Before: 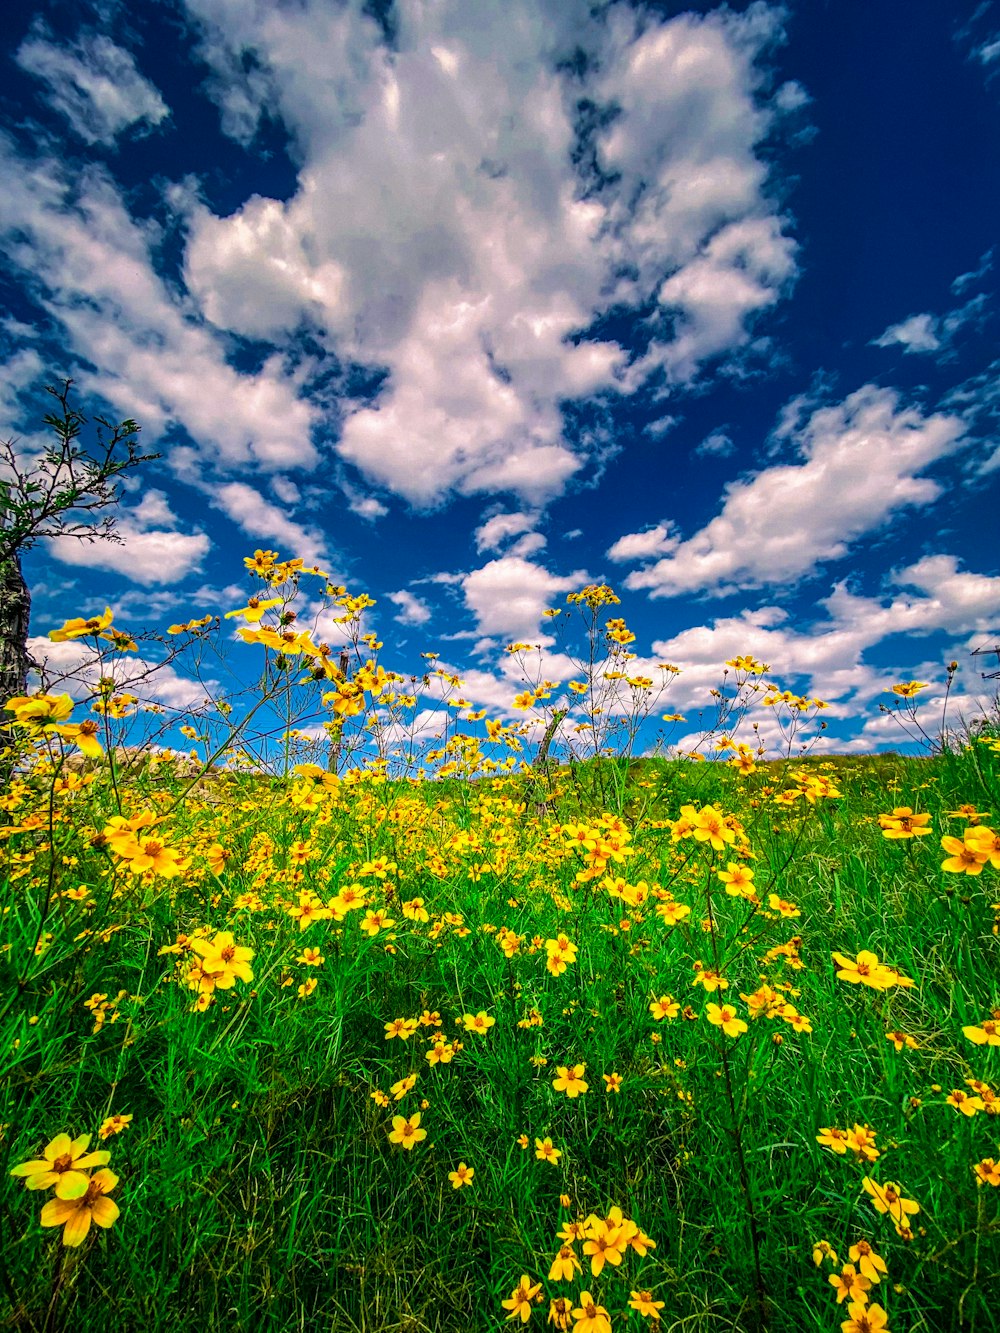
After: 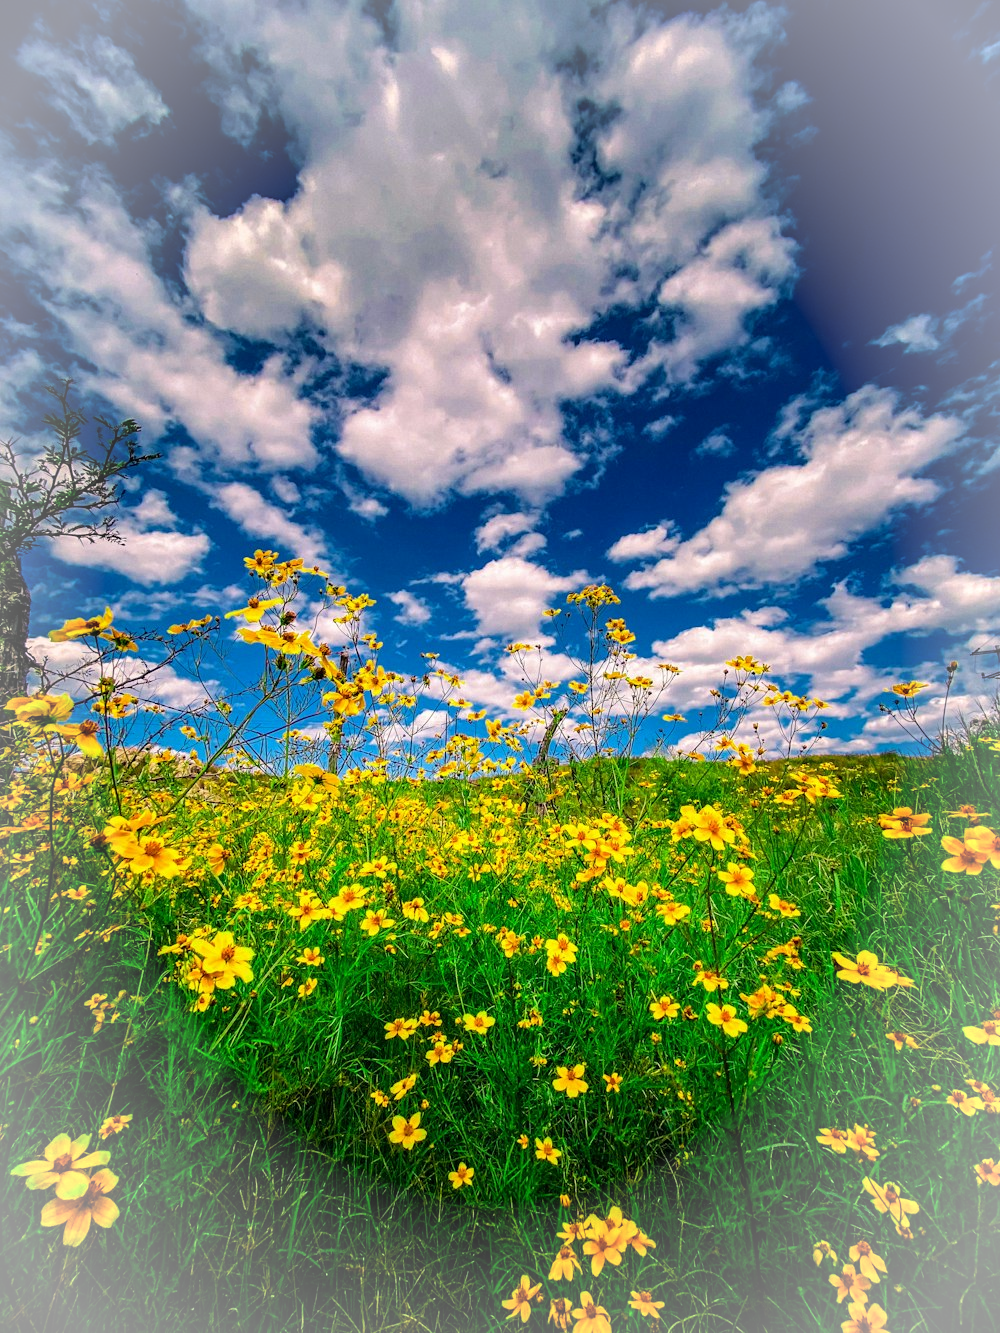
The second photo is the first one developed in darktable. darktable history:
vignetting: brightness 0.319, saturation -0.002, automatic ratio true
